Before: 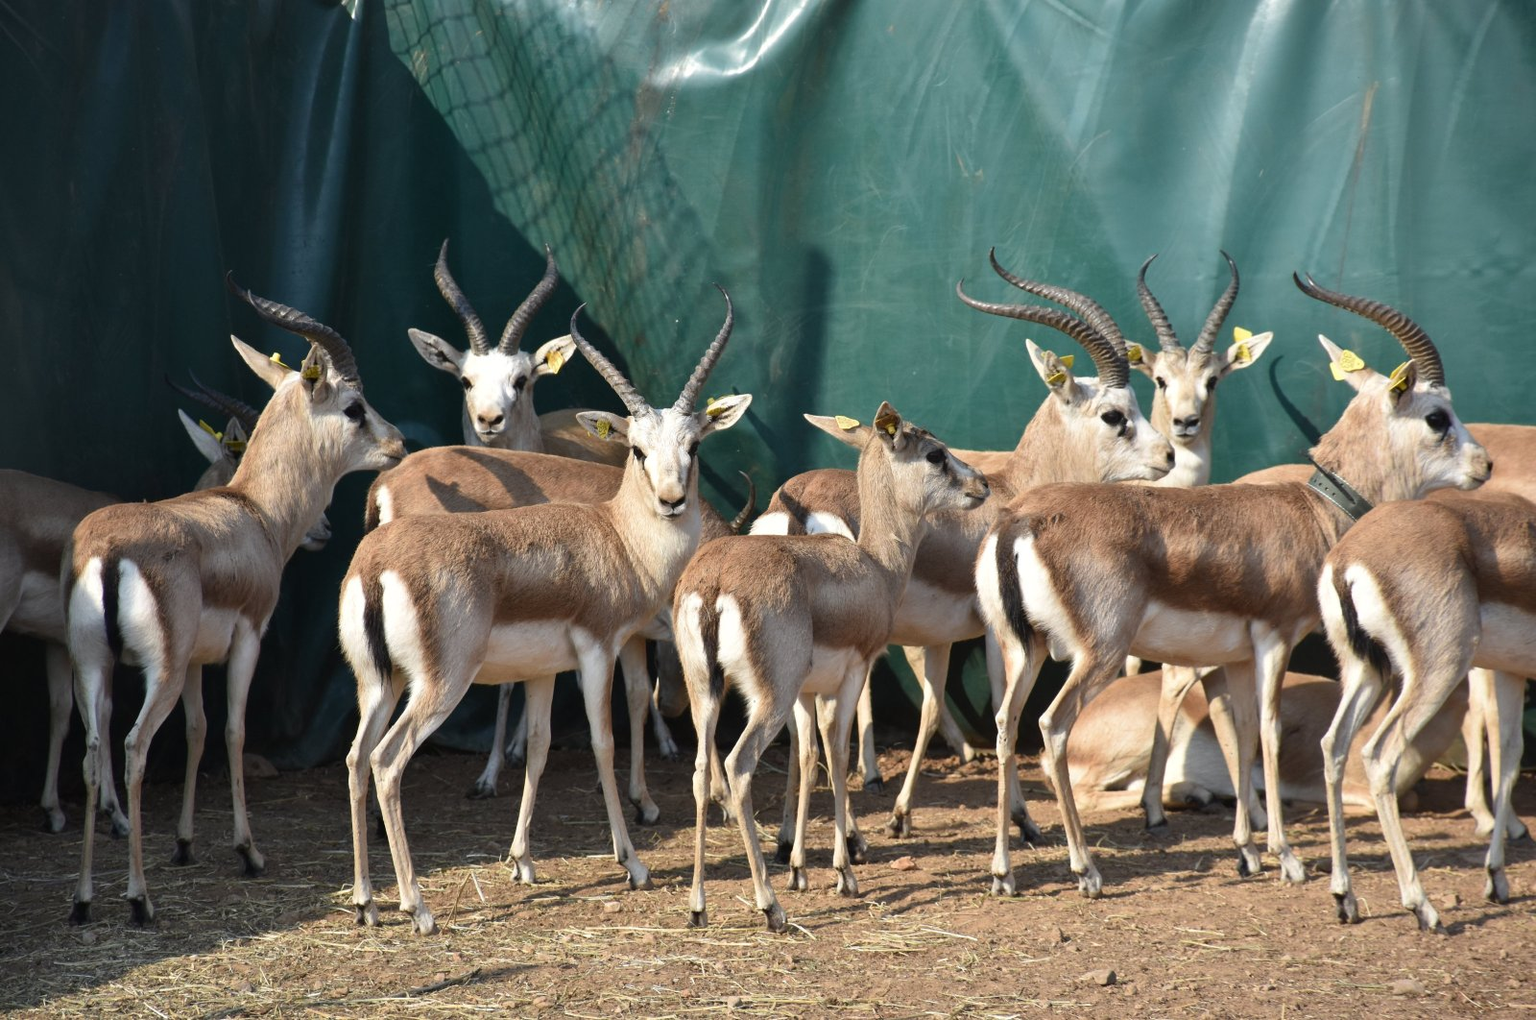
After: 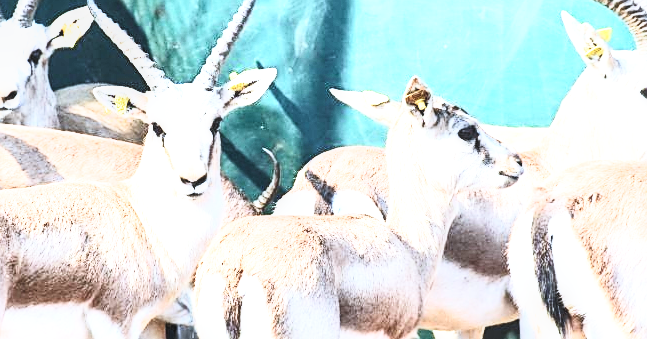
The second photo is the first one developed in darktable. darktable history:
exposure: exposure 0.643 EV, compensate exposure bias true, compensate highlight preservation false
sharpen: on, module defaults
crop: left 31.724%, top 32.29%, right 27.794%, bottom 35.729%
contrast brightness saturation: contrast 0.442, brightness 0.56, saturation -0.204
color calibration: x 0.38, y 0.39, temperature 4083.85 K
local contrast: on, module defaults
base curve: curves: ch0 [(0, 0) (0.007, 0.004) (0.027, 0.03) (0.046, 0.07) (0.207, 0.54) (0.442, 0.872) (0.673, 0.972) (1, 1)], preserve colors none
